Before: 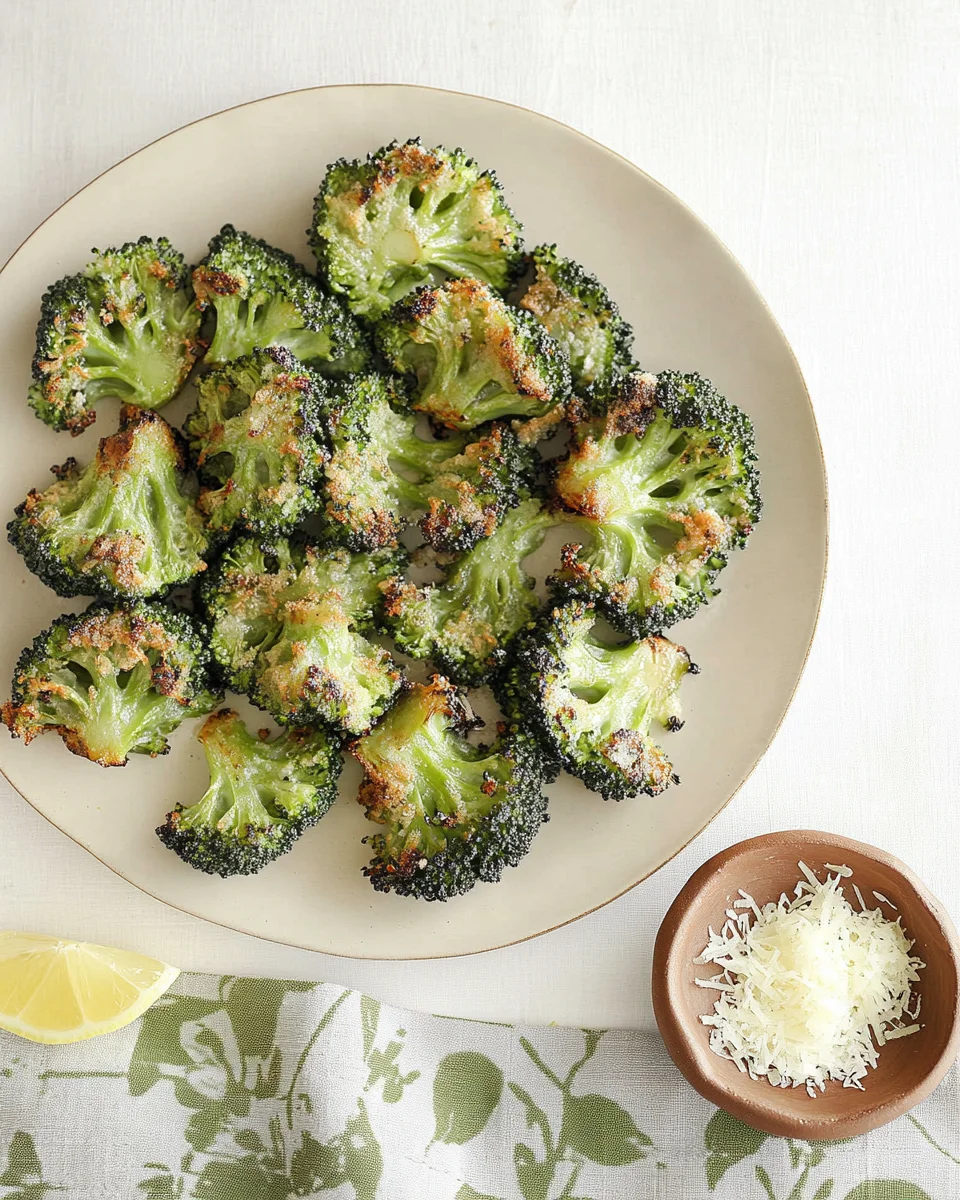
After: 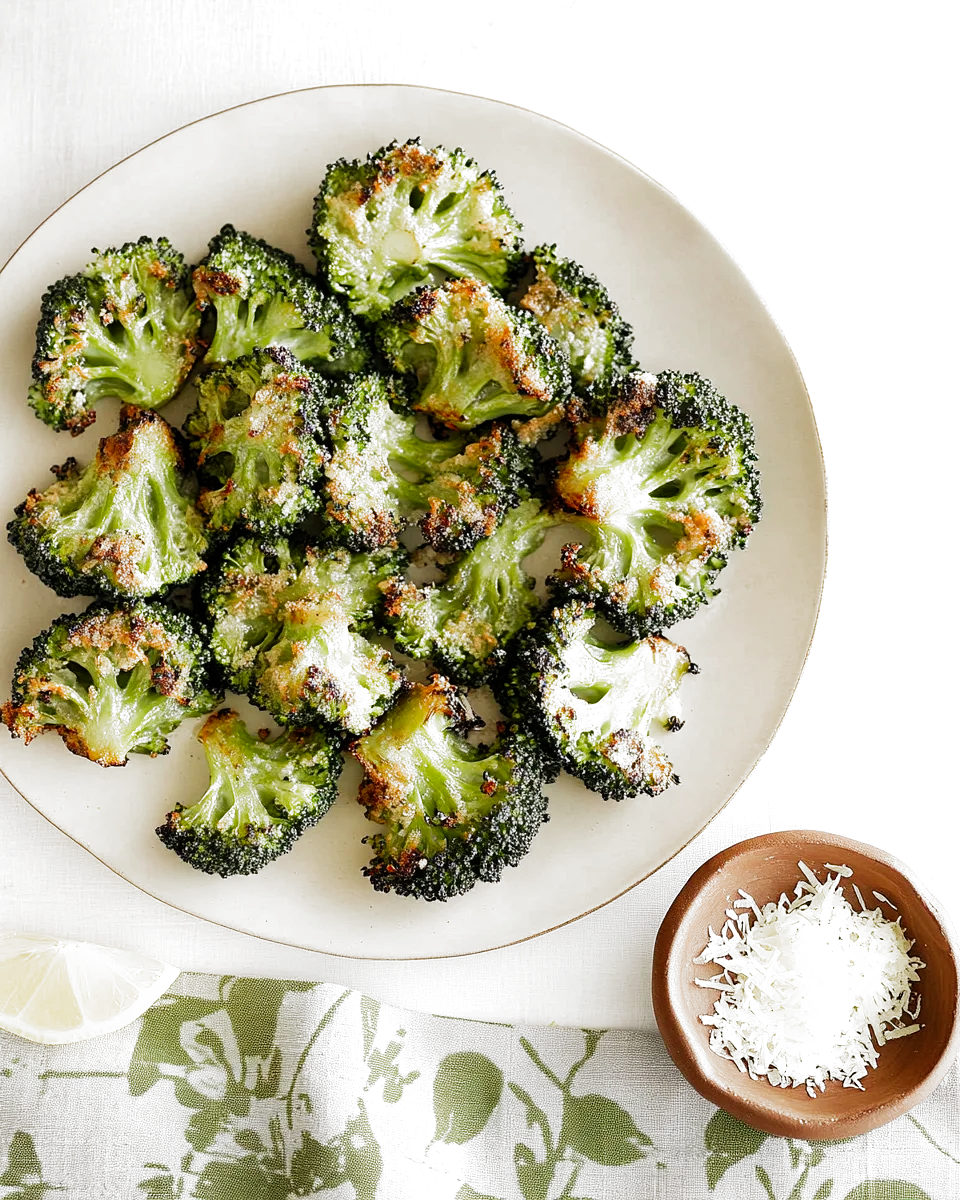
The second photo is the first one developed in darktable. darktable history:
exposure: black level correction -0.005, exposure 0.054 EV, compensate highlight preservation false
filmic rgb: black relative exposure -8.2 EV, white relative exposure 2.2 EV, threshold 3 EV, hardness 7.11, latitude 75%, contrast 1.325, highlights saturation mix -2%, shadows ↔ highlights balance 30%, preserve chrominance no, color science v5 (2021), contrast in shadows safe, contrast in highlights safe, enable highlight reconstruction true
